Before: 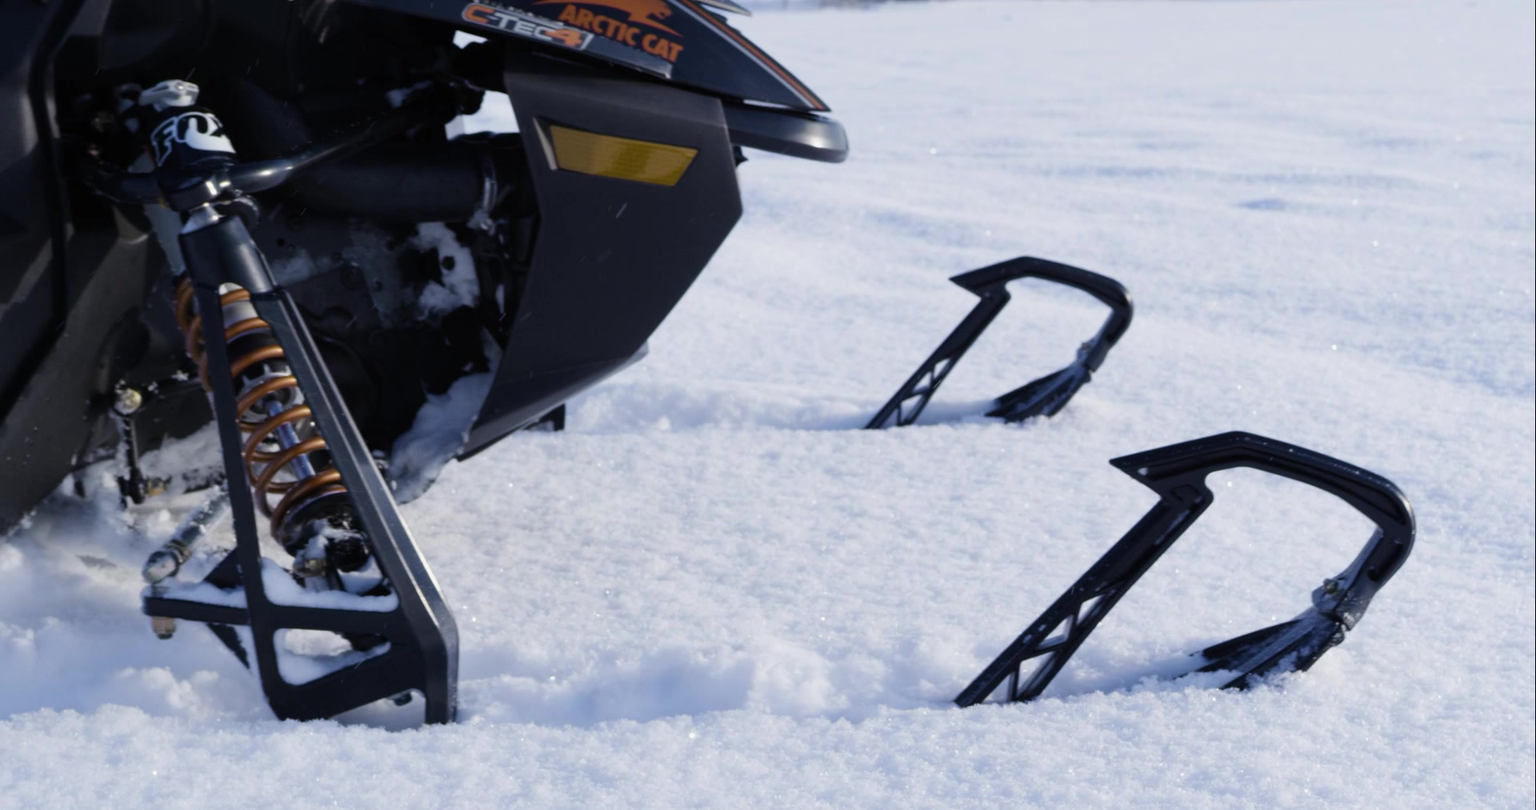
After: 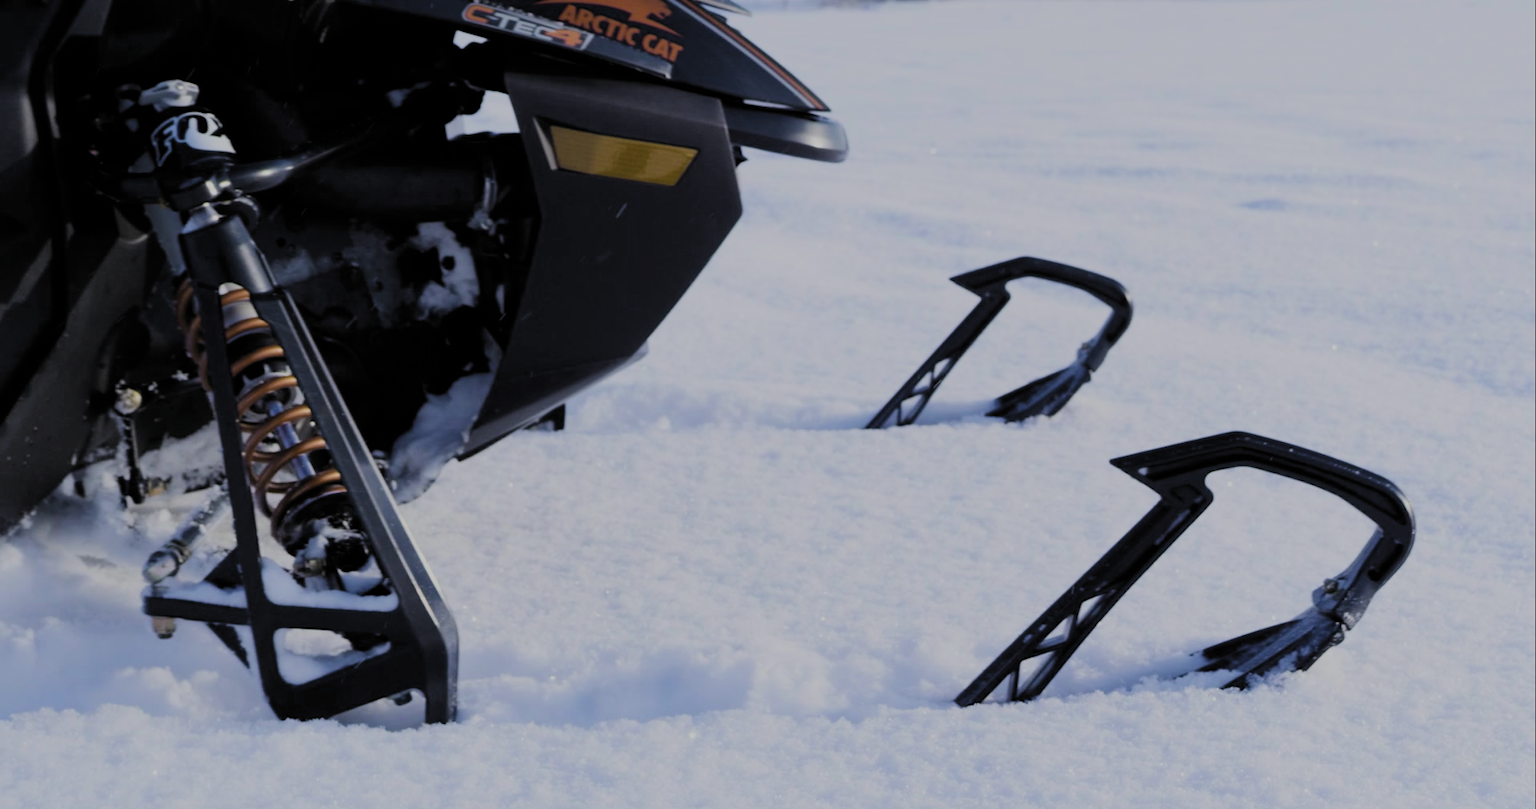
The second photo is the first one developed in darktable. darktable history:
filmic rgb: black relative exposure -6.09 EV, white relative exposure 6.97 EV, hardness 2.27, color science v5 (2021), contrast in shadows safe, contrast in highlights safe
